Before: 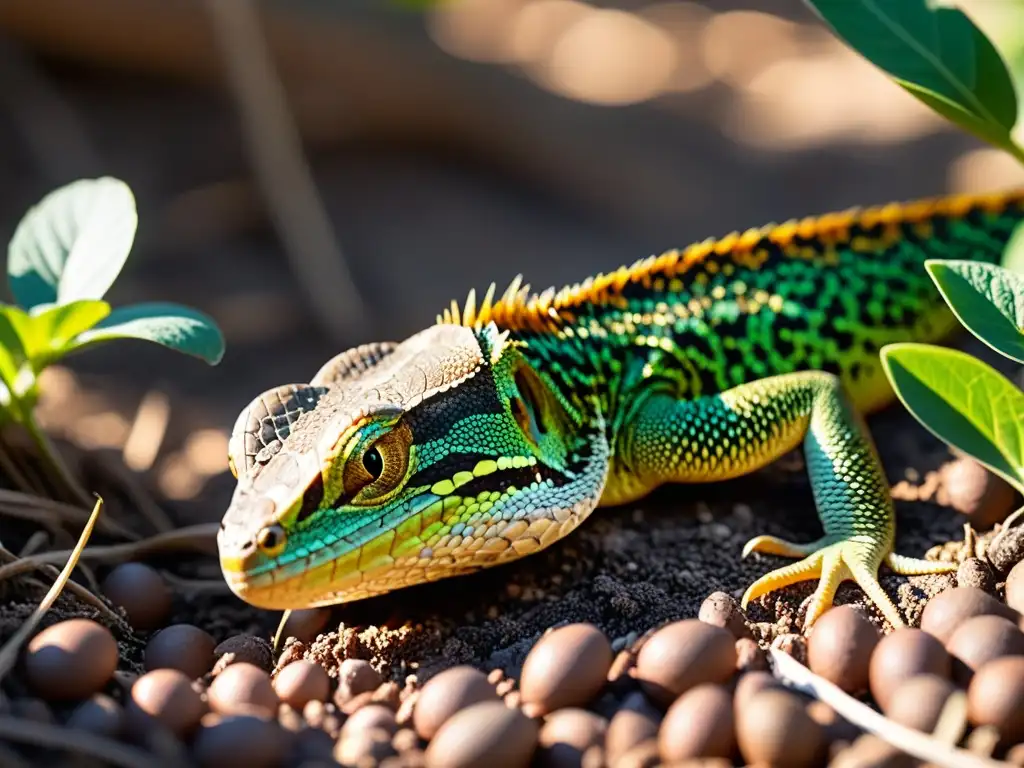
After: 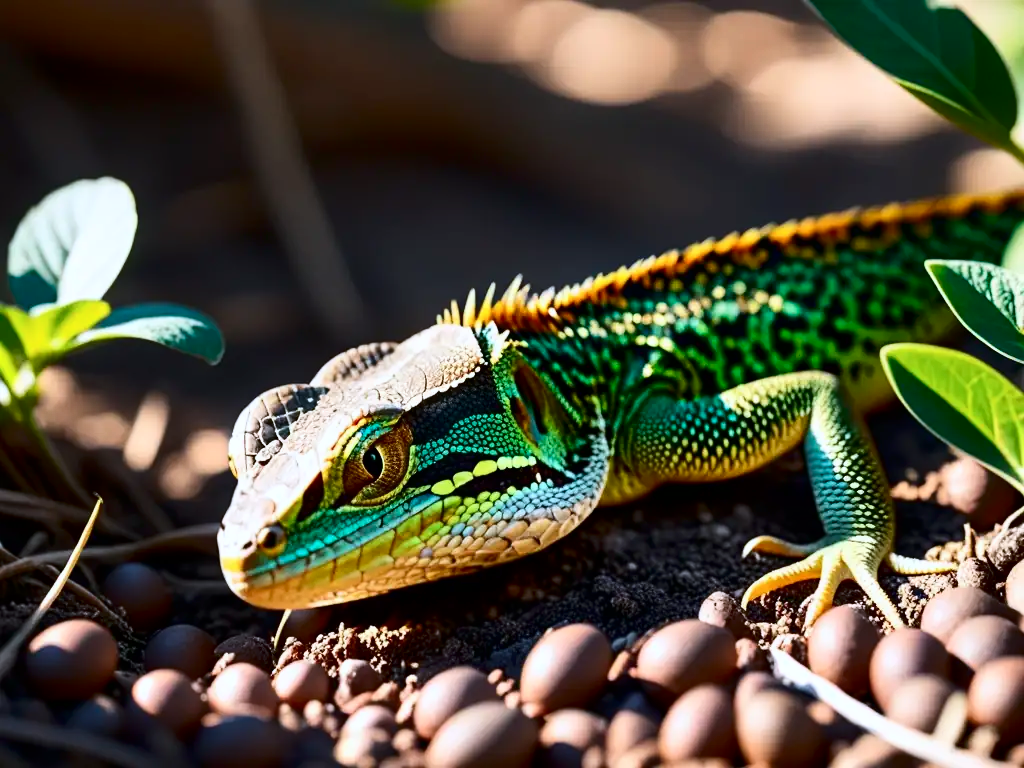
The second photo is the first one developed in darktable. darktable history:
contrast brightness saturation: contrast 0.203, brightness -0.103, saturation 0.098
color correction: highlights a* -0.767, highlights b* -9.44
